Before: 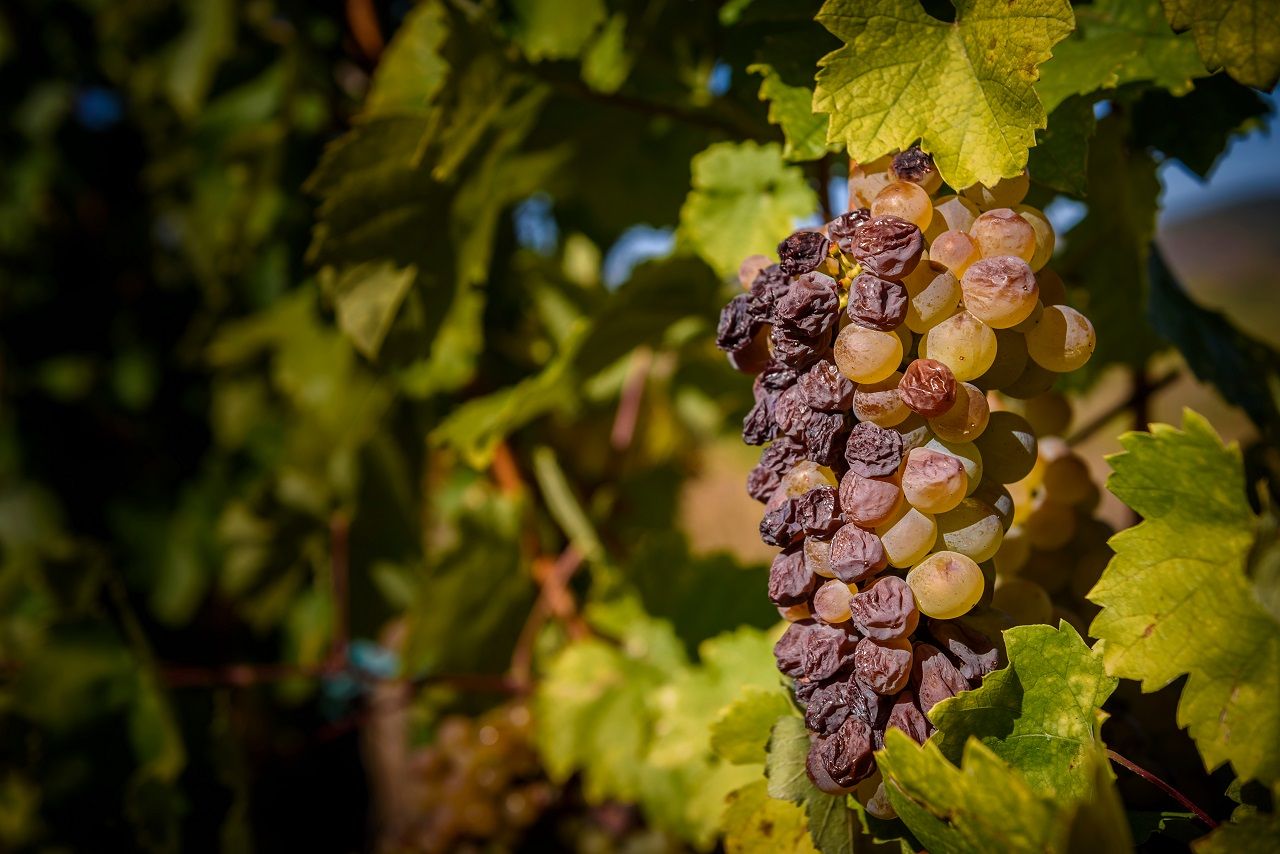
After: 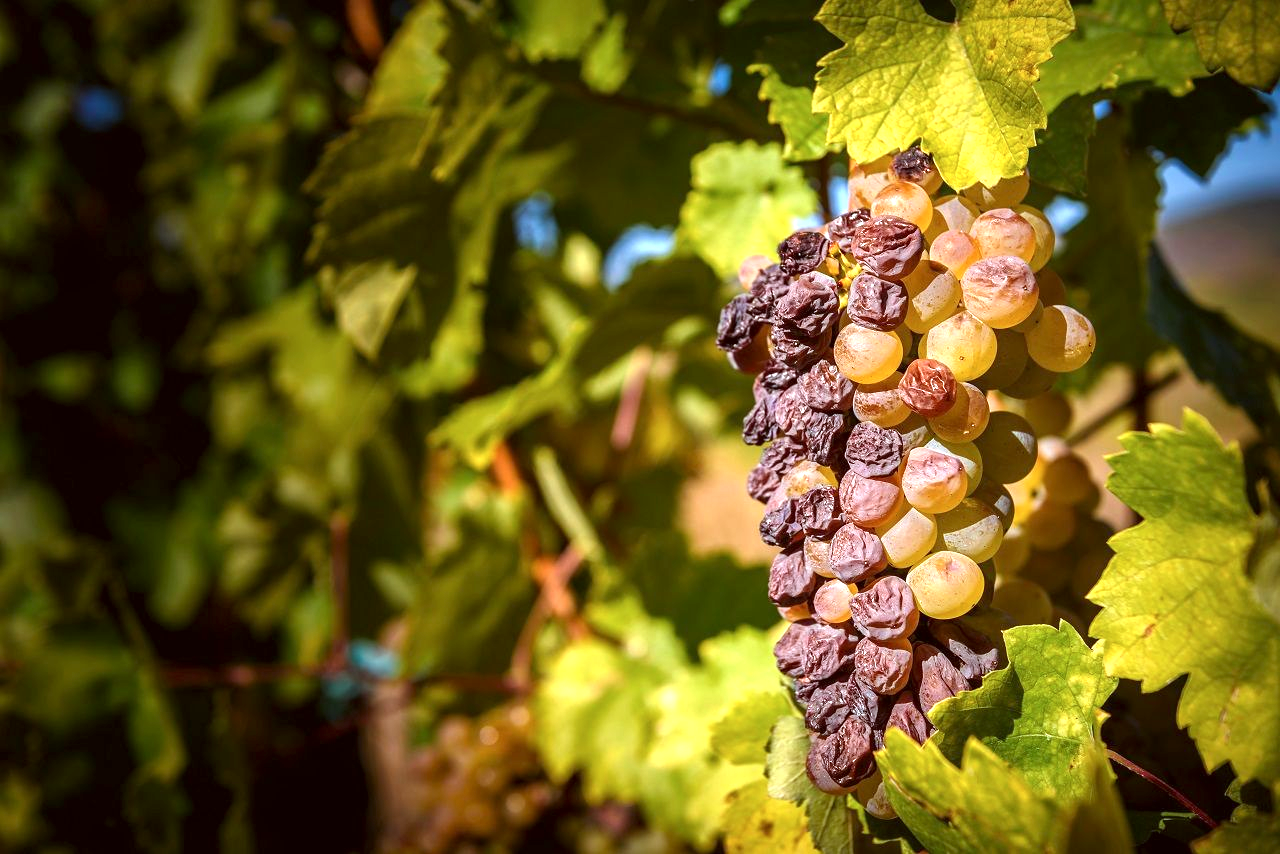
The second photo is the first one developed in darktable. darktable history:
exposure: black level correction 0, exposure 1.1 EV, compensate highlight preservation false
color correction: highlights a* -3.28, highlights b* -6.24, shadows a* 3.1, shadows b* 5.19
